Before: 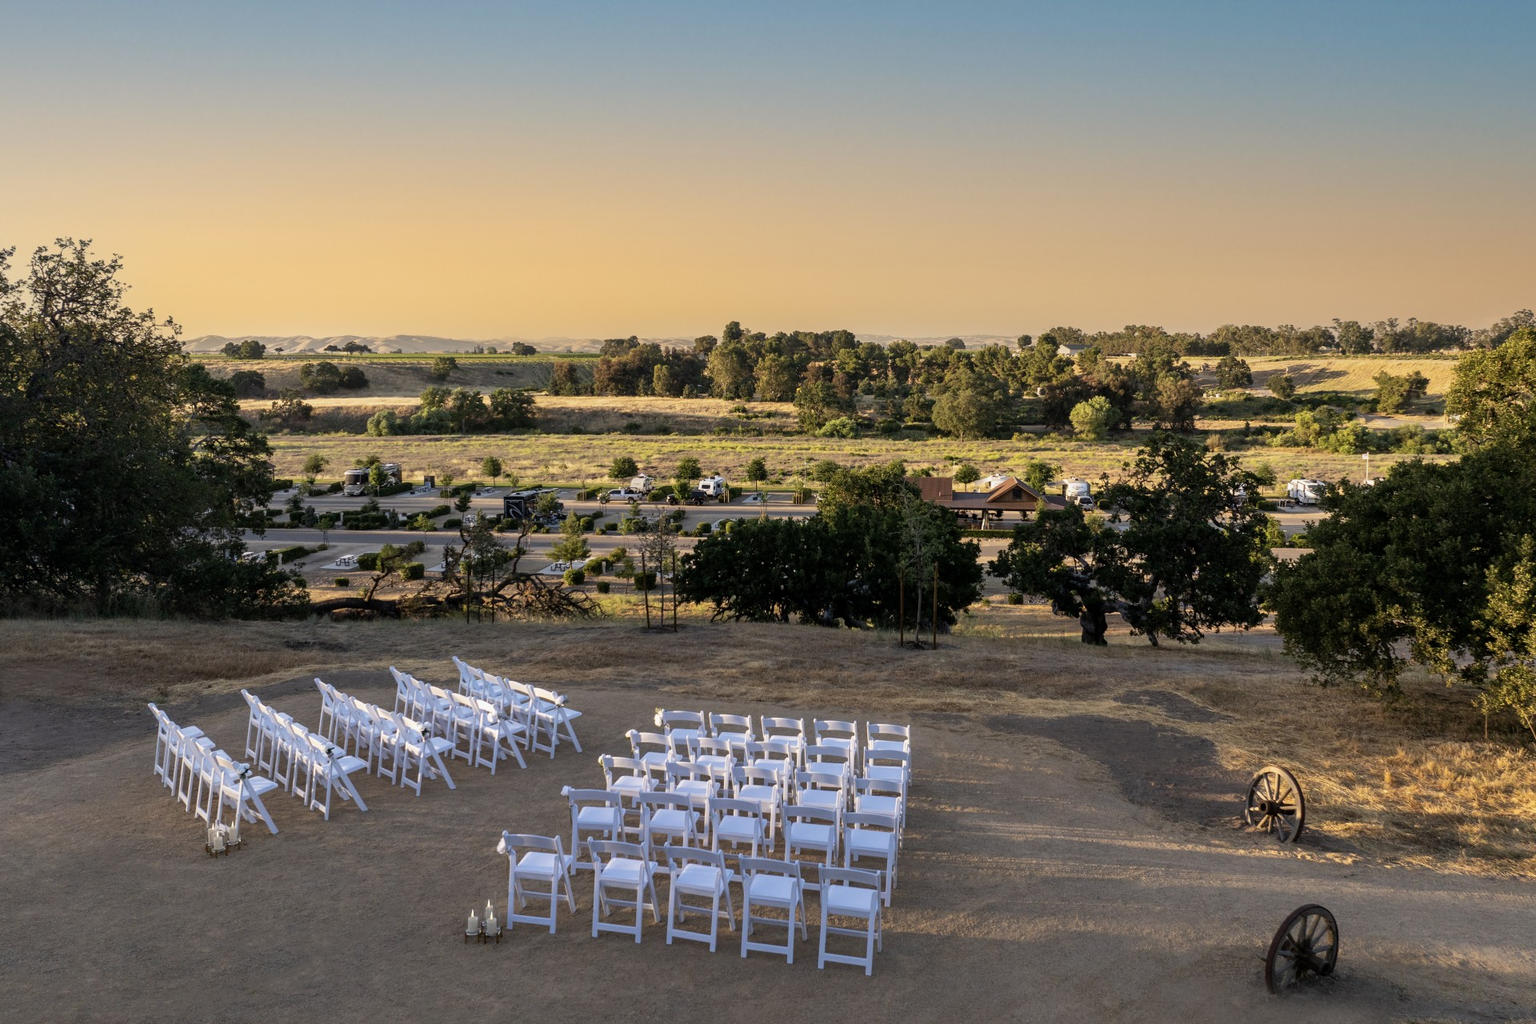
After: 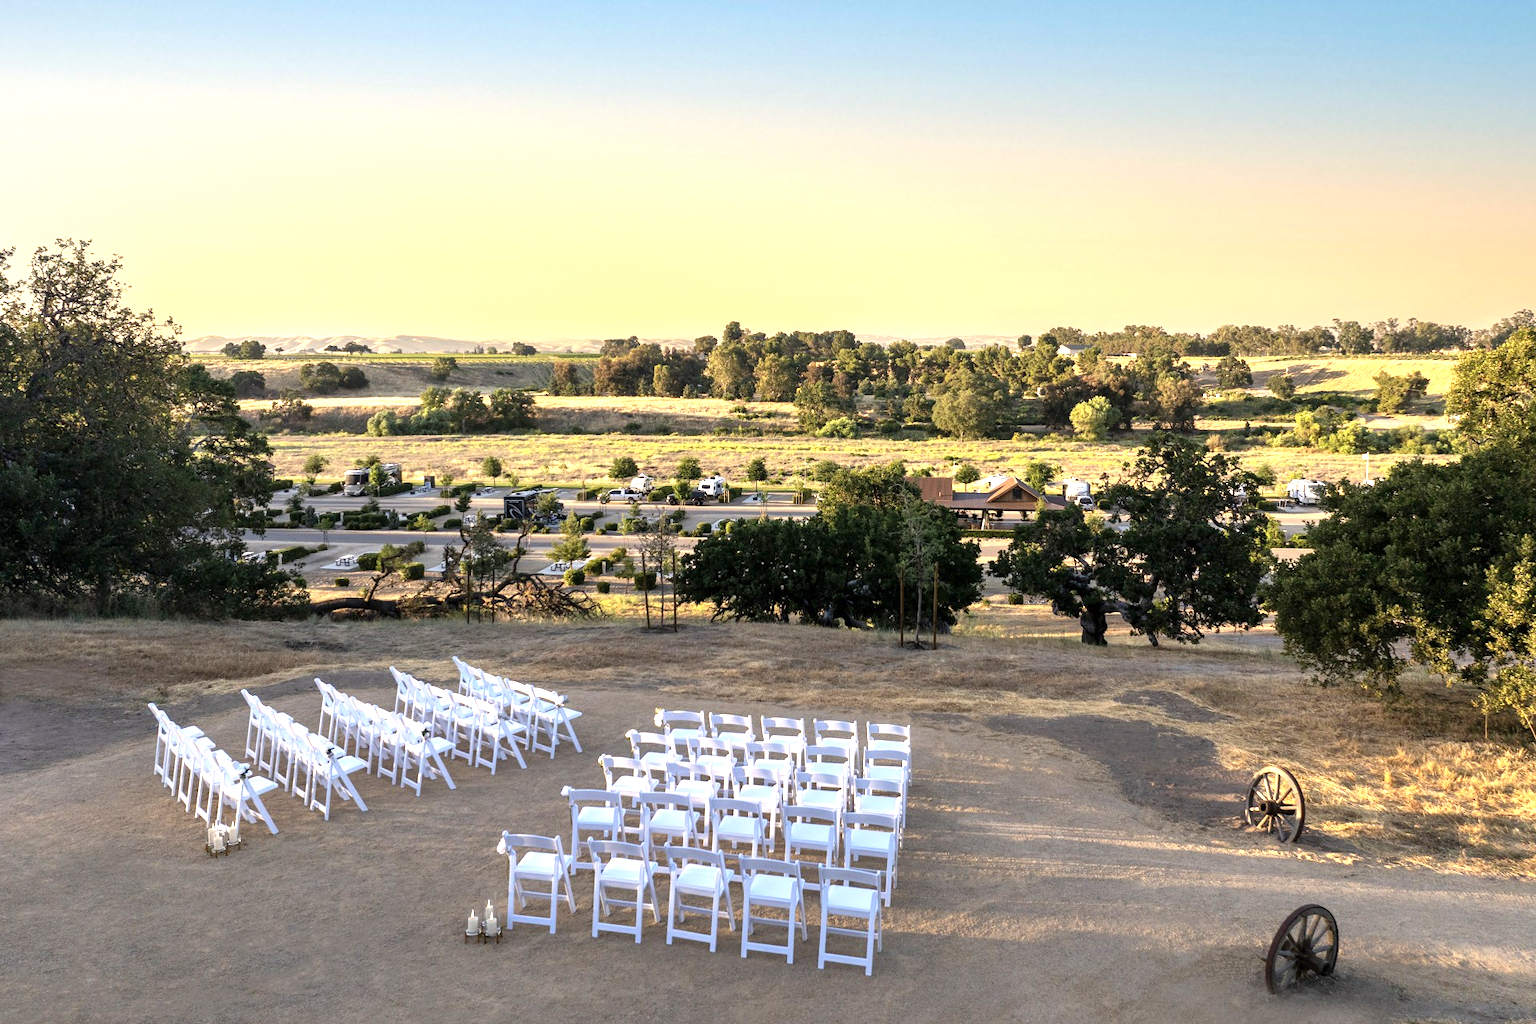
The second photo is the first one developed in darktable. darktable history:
exposure: exposure 1.156 EV, compensate exposure bias true, compensate highlight preservation false
